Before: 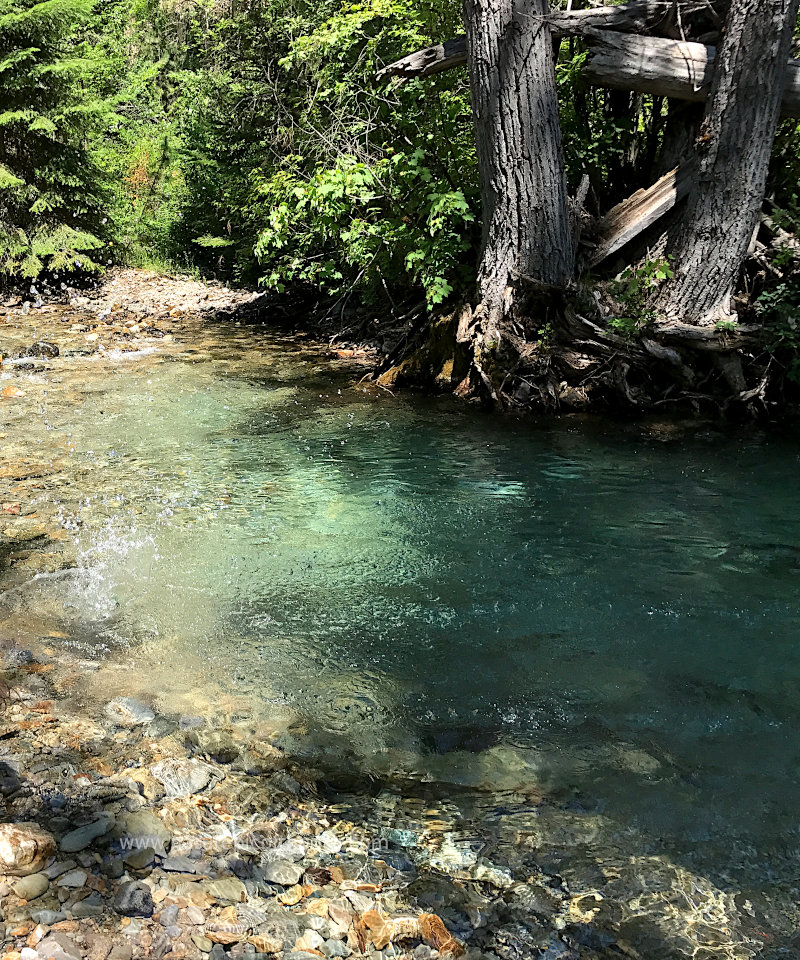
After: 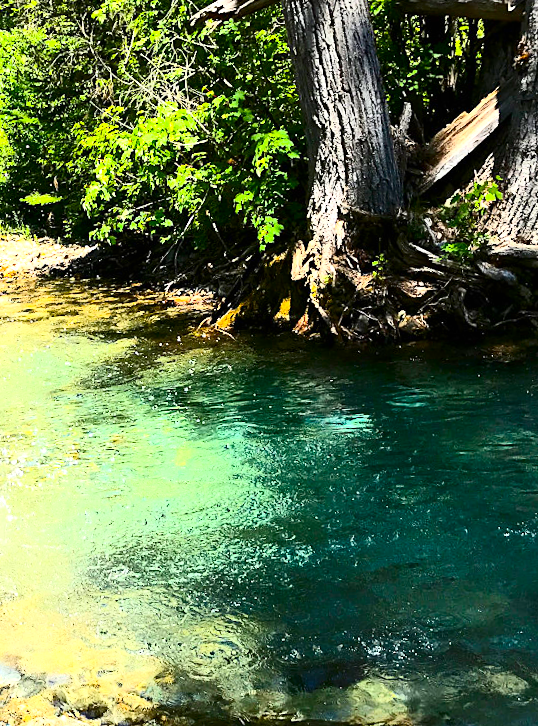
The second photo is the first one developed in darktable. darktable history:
crop: left 18.479%, right 12.2%, bottom 13.971%
color balance rgb: linear chroma grading › global chroma 15%, perceptual saturation grading › global saturation 30%
exposure: black level correction 0, exposure 0.7 EV, compensate exposure bias true, compensate highlight preservation false
contrast brightness saturation: contrast 0.4, brightness 0.1, saturation 0.21
rotate and perspective: rotation -4.57°, crop left 0.054, crop right 0.944, crop top 0.087, crop bottom 0.914
